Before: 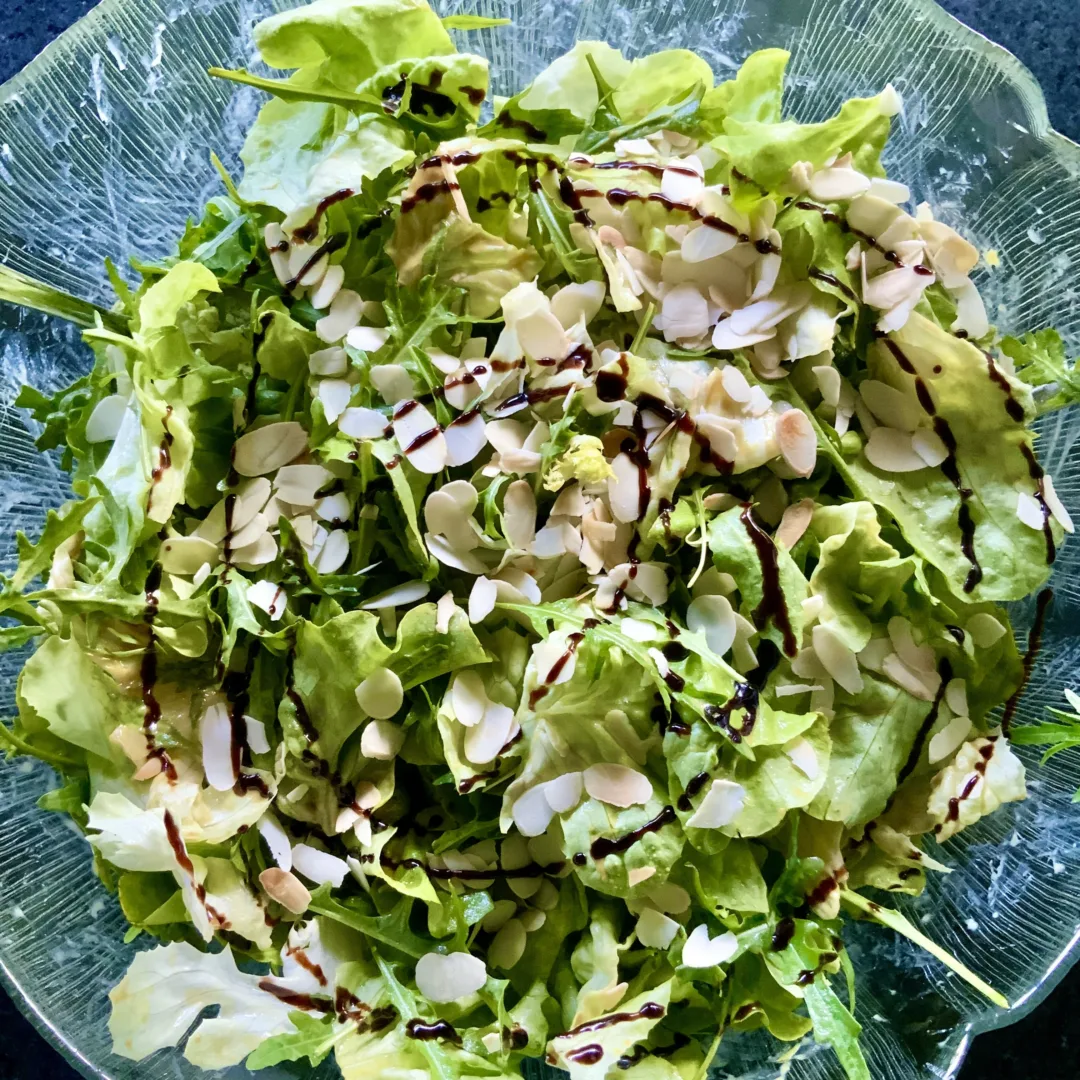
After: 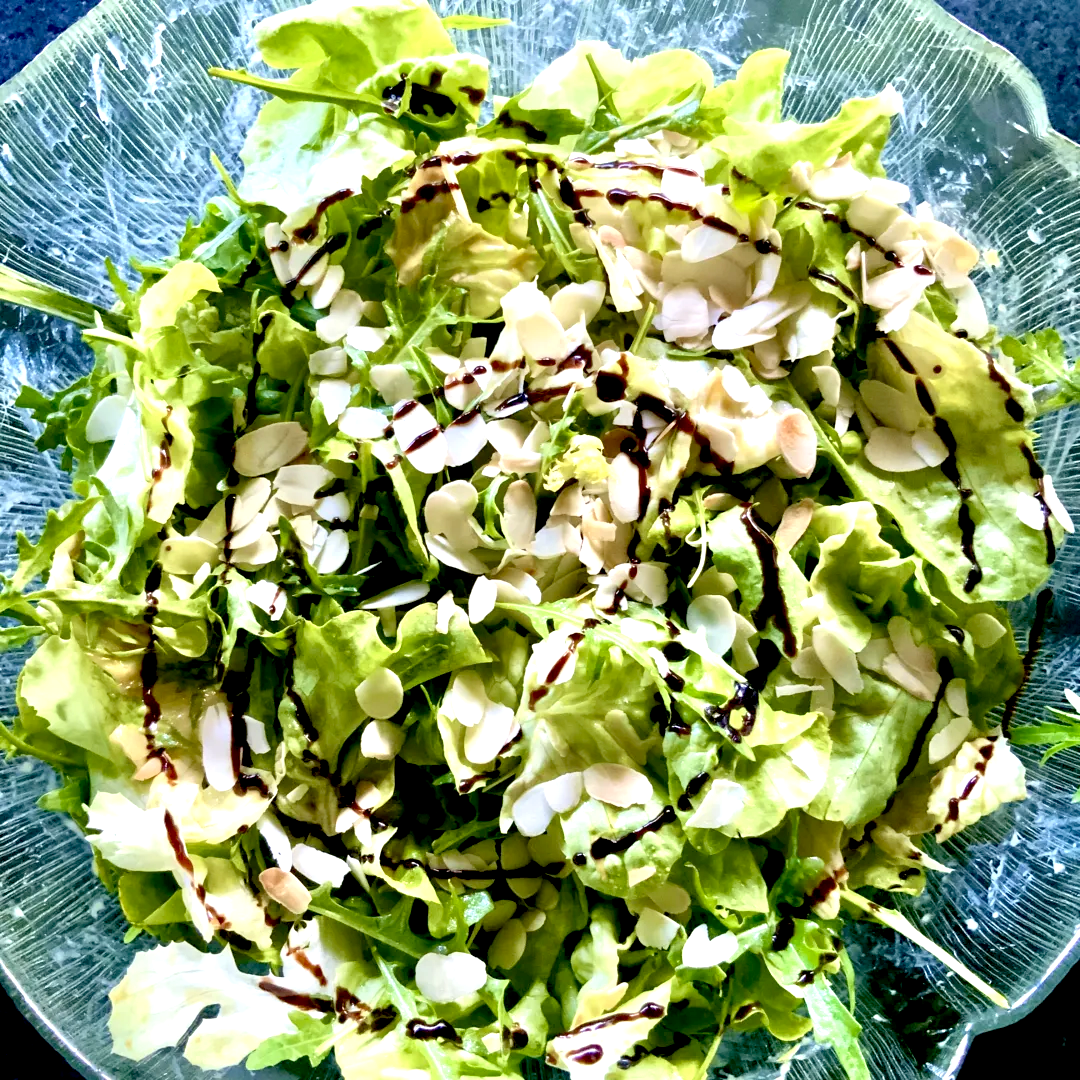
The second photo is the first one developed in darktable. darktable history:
exposure: black level correction 0.012, exposure 0.694 EV, compensate highlight preservation false
